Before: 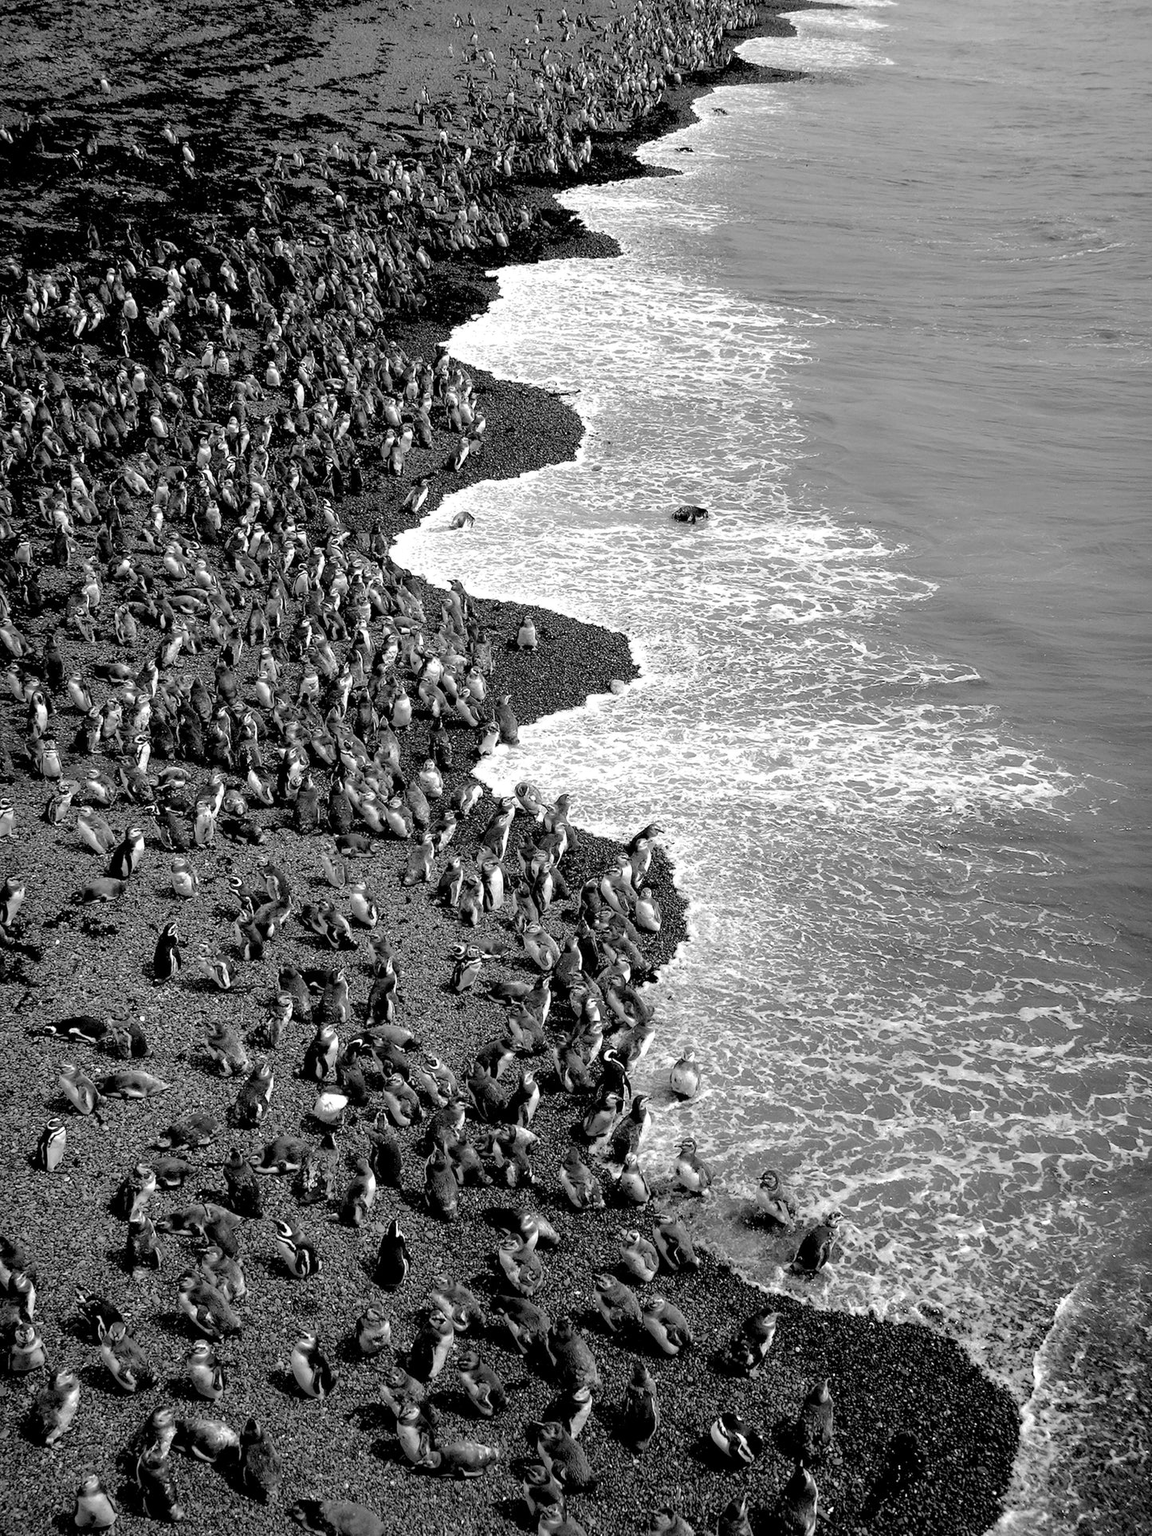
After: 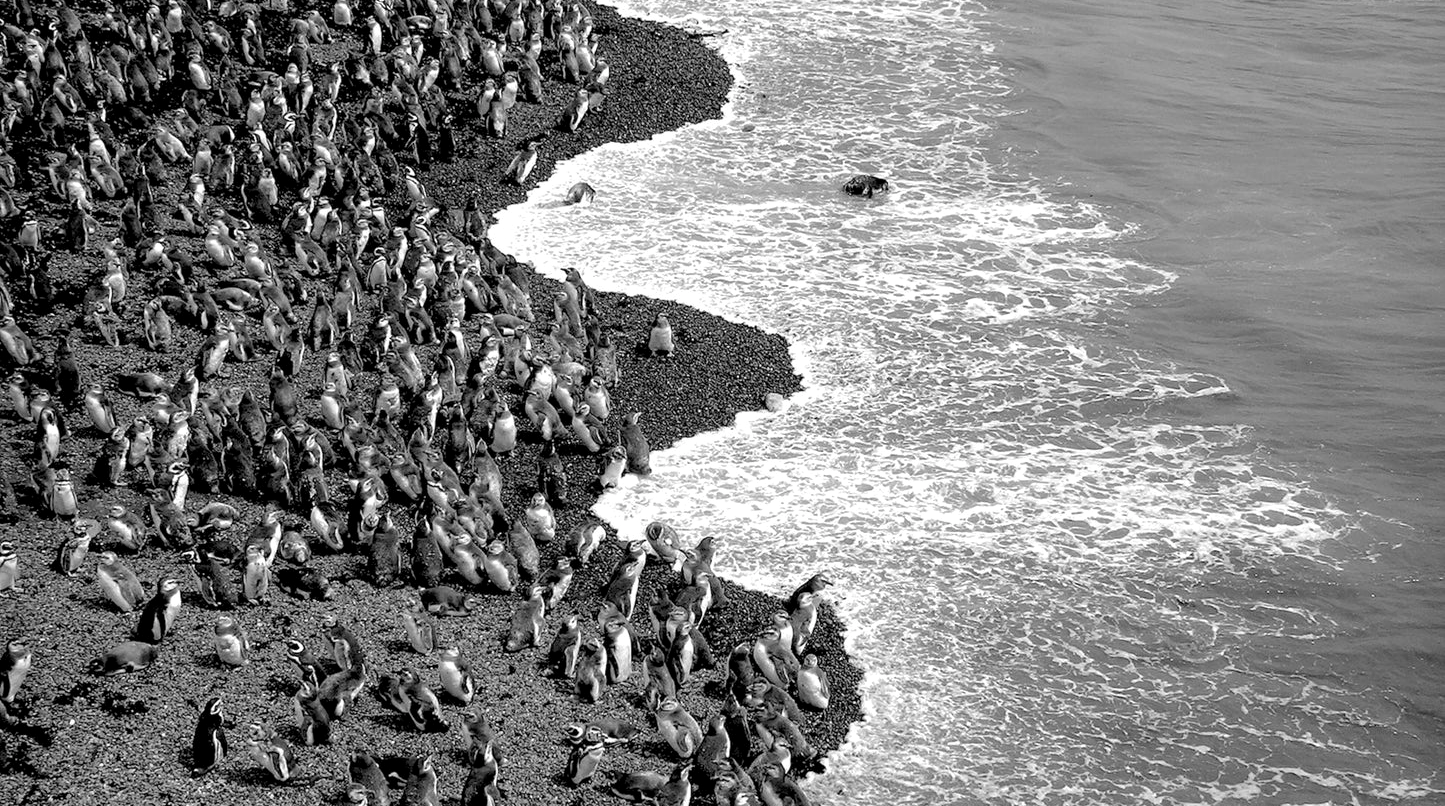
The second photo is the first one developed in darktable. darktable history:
crop and rotate: top 23.84%, bottom 34.294%
local contrast: highlights 100%, shadows 100%, detail 120%, midtone range 0.2
